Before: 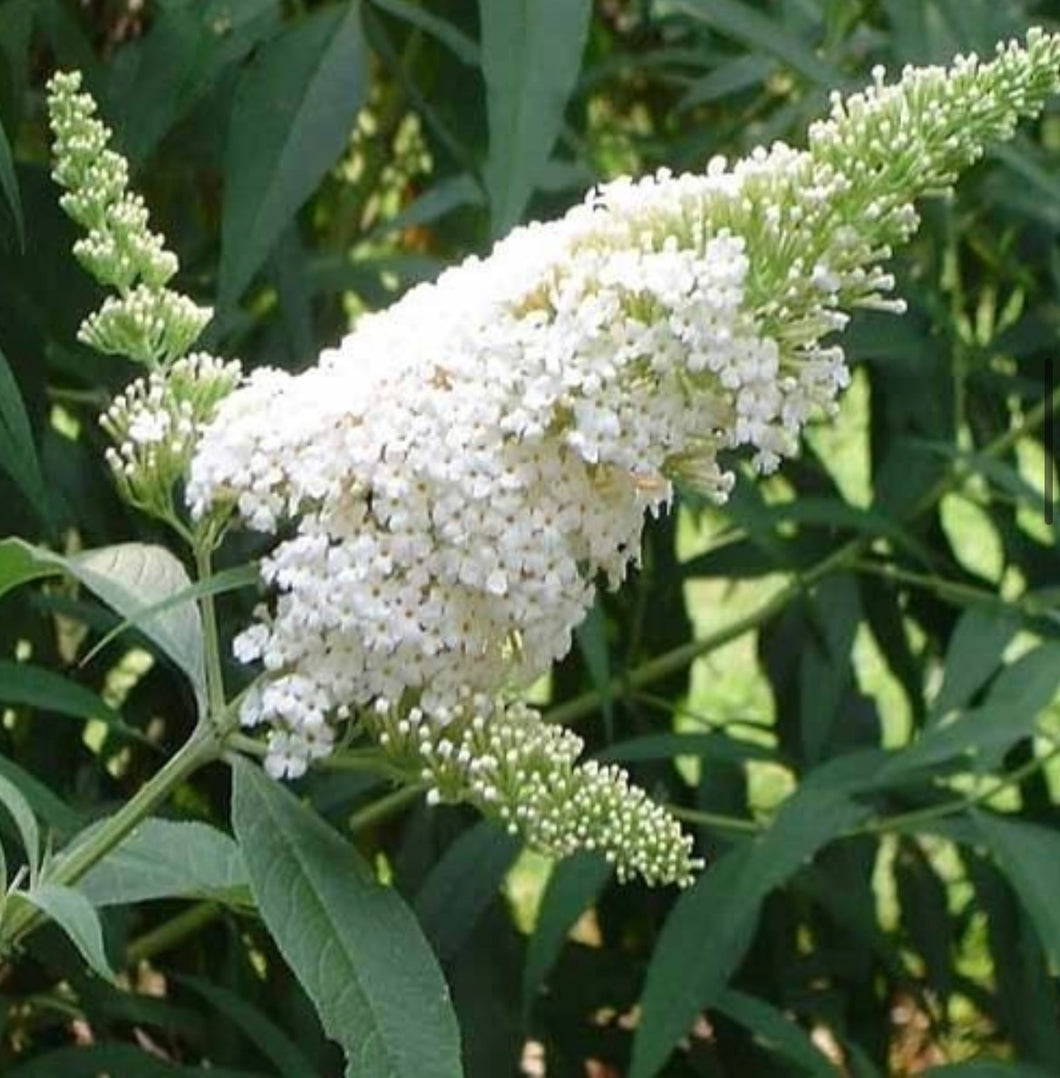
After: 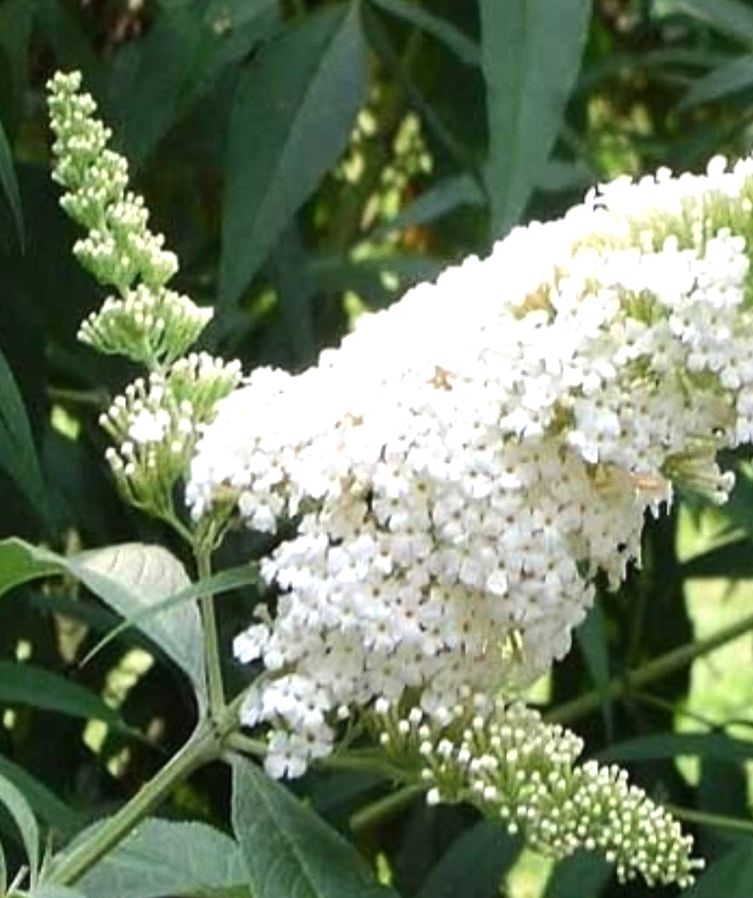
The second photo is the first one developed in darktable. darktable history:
tone equalizer: -8 EV -0.417 EV, -7 EV -0.389 EV, -6 EV -0.333 EV, -5 EV -0.222 EV, -3 EV 0.222 EV, -2 EV 0.333 EV, -1 EV 0.389 EV, +0 EV 0.417 EV, edges refinement/feathering 500, mask exposure compensation -1.57 EV, preserve details no
crop: right 28.885%, bottom 16.626%
